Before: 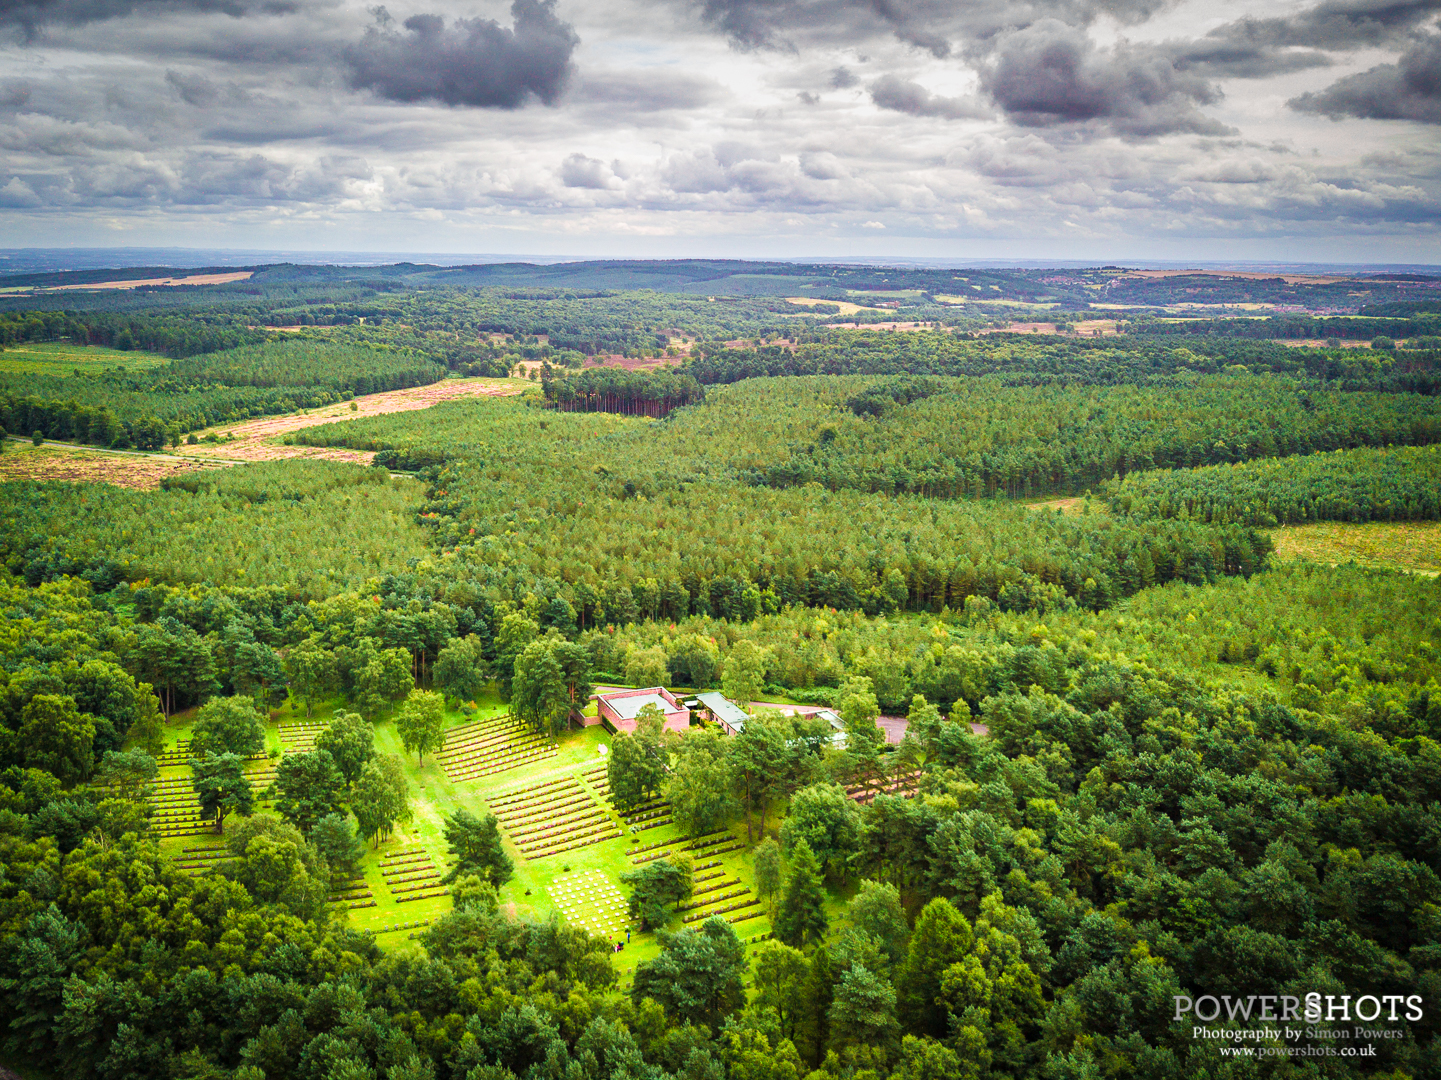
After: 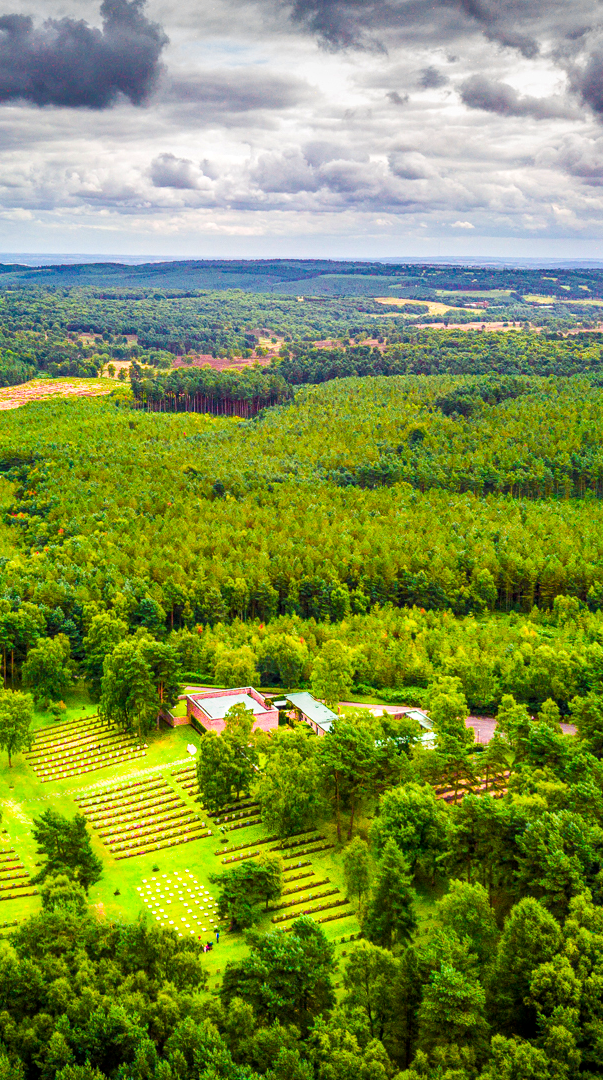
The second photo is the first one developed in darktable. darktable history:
shadows and highlights: shadows 35.79, highlights -35.14, highlights color adjustment 39.29%, soften with gaussian
local contrast: on, module defaults
color balance rgb: shadows lift › luminance -20.38%, linear chroma grading › global chroma 14.383%, perceptual saturation grading › global saturation 29.498%
crop: left 28.587%, right 29.557%
